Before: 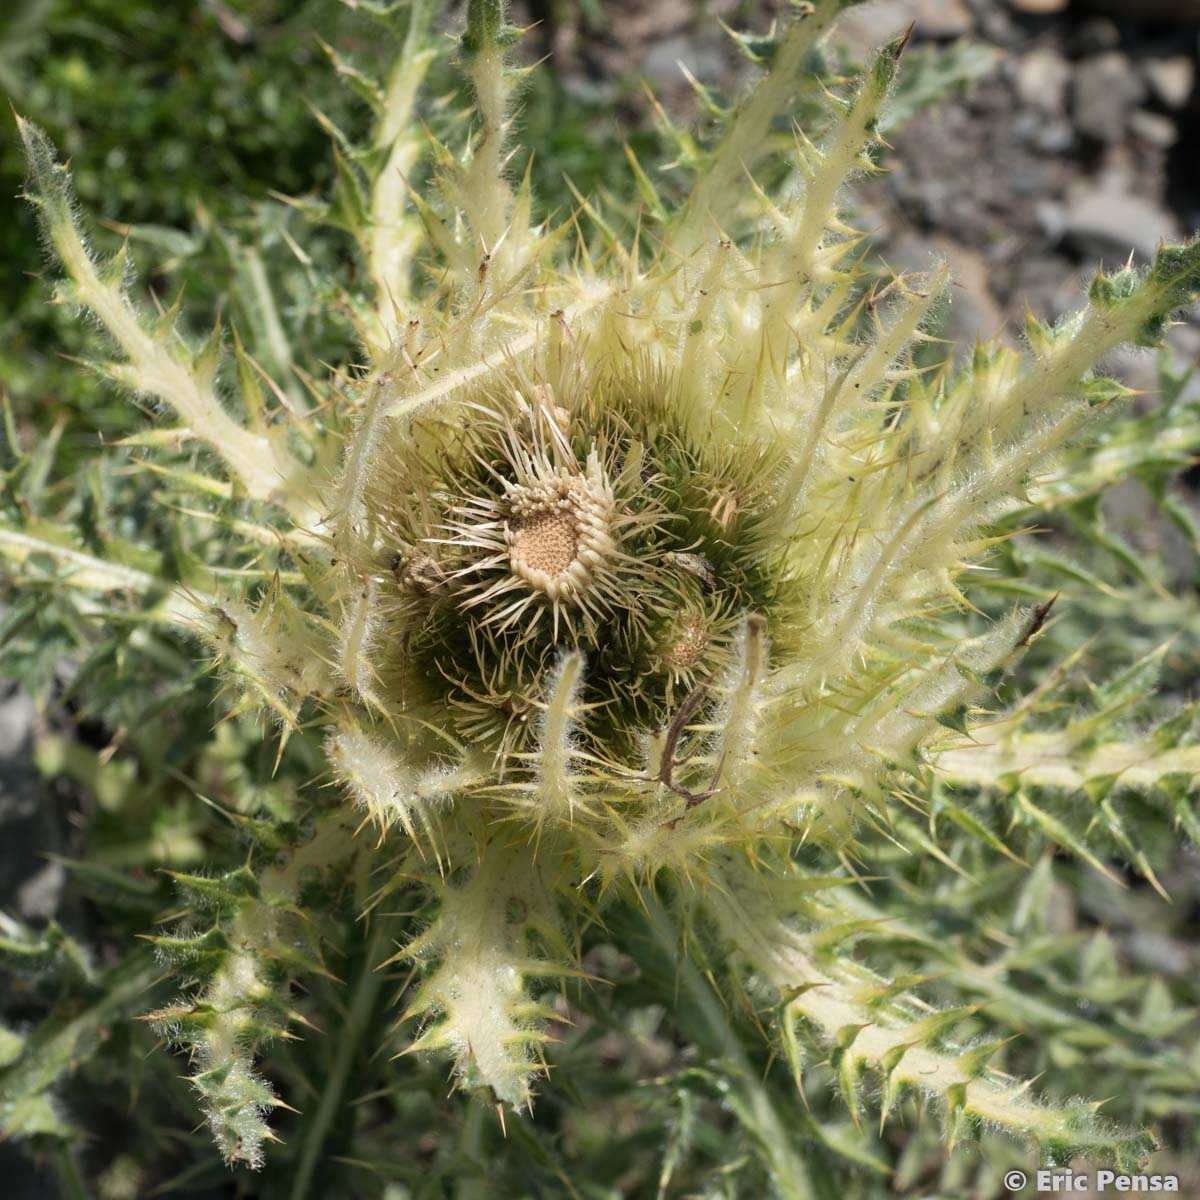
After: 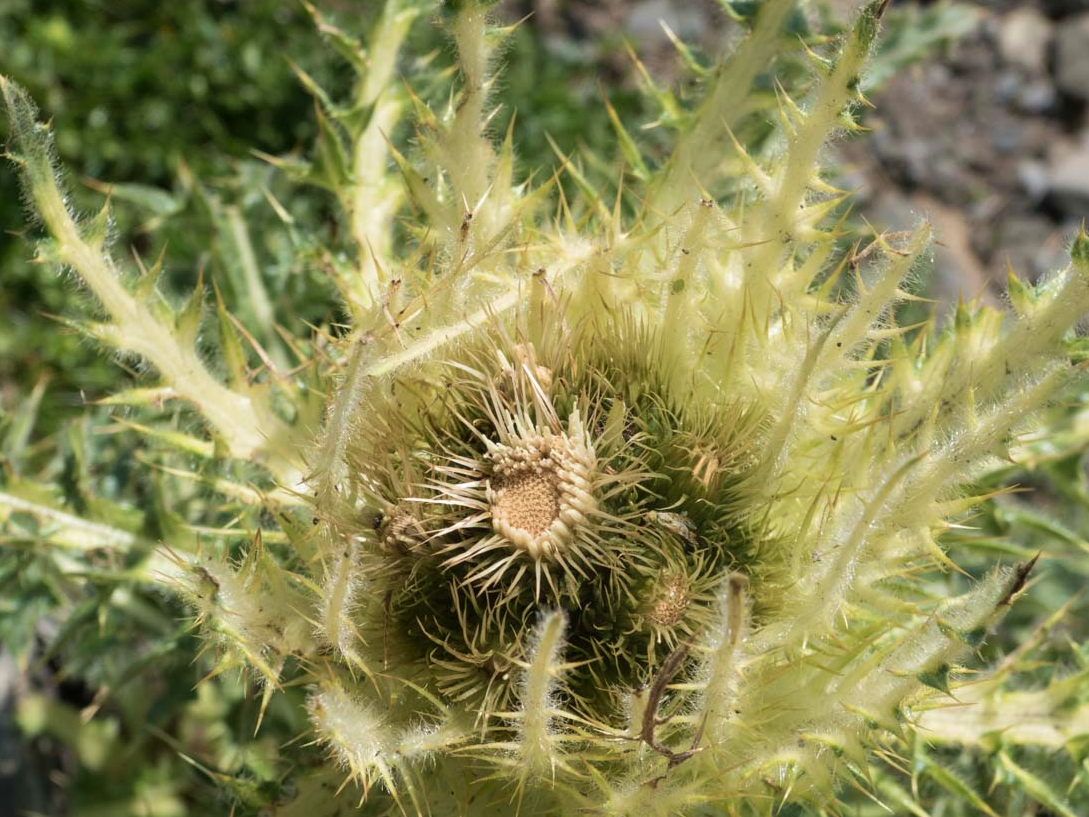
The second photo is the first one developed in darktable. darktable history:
velvia: on, module defaults
crop: left 1.543%, top 3.436%, right 7.675%, bottom 28.426%
